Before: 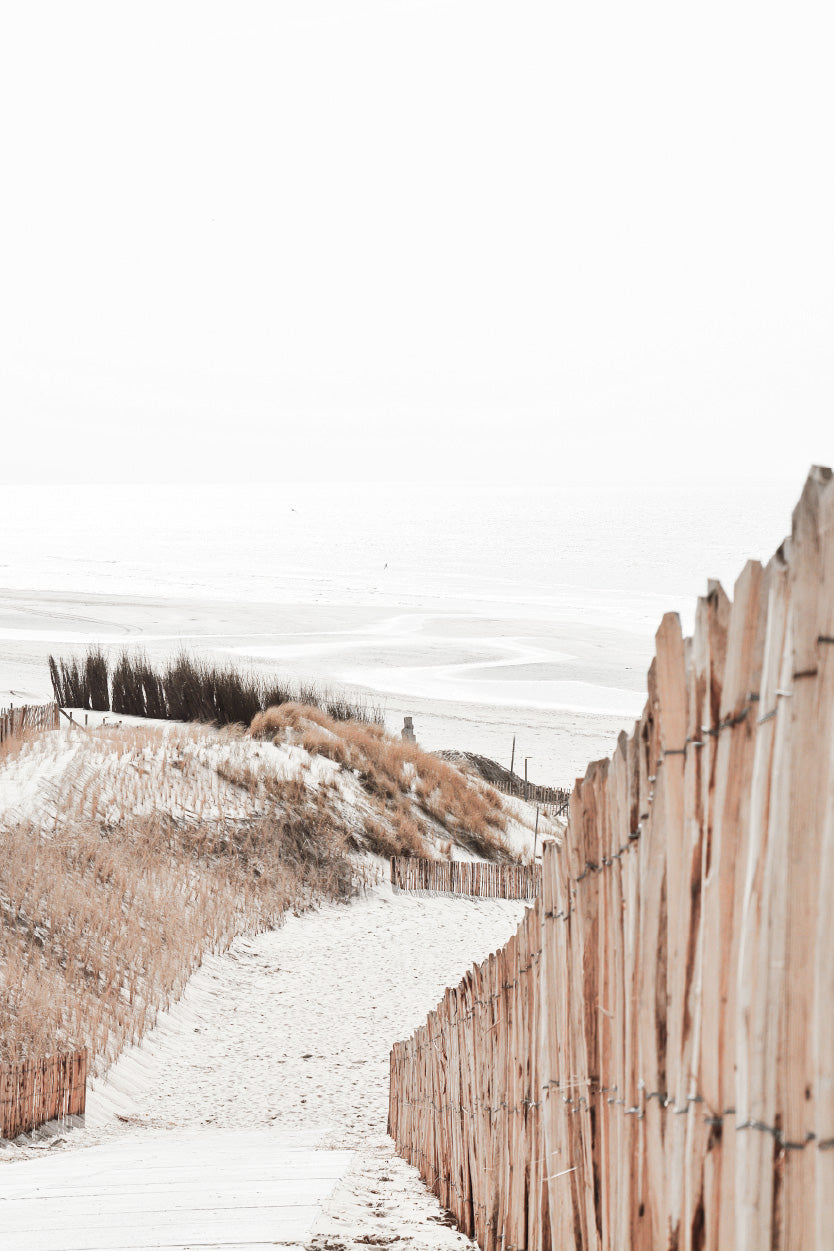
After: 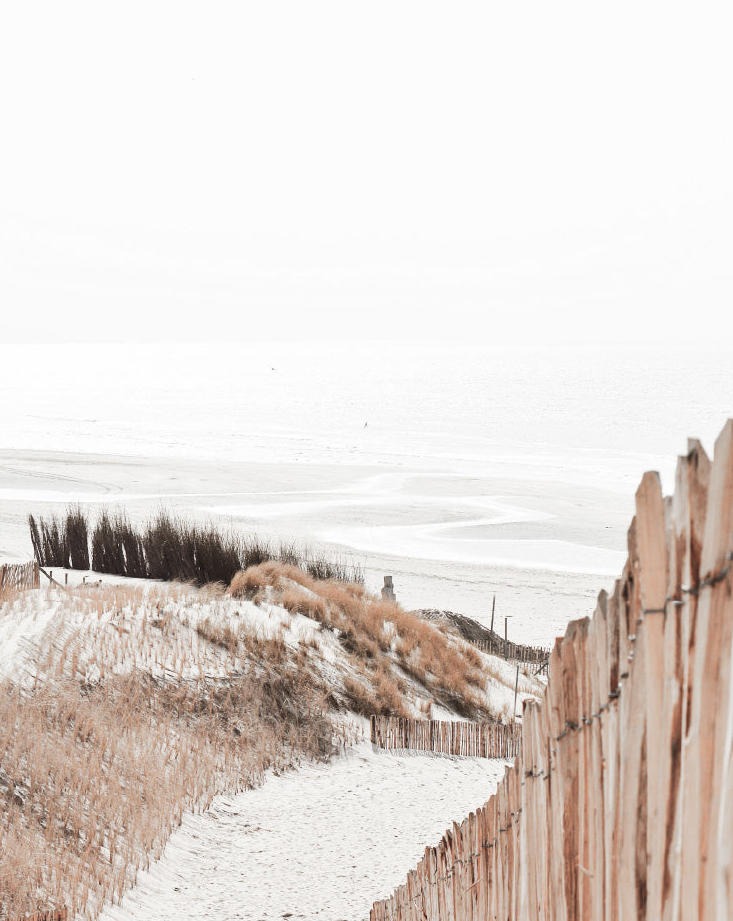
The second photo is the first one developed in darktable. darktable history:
crop and rotate: left 2.451%, top 11.286%, right 9.647%, bottom 15.065%
